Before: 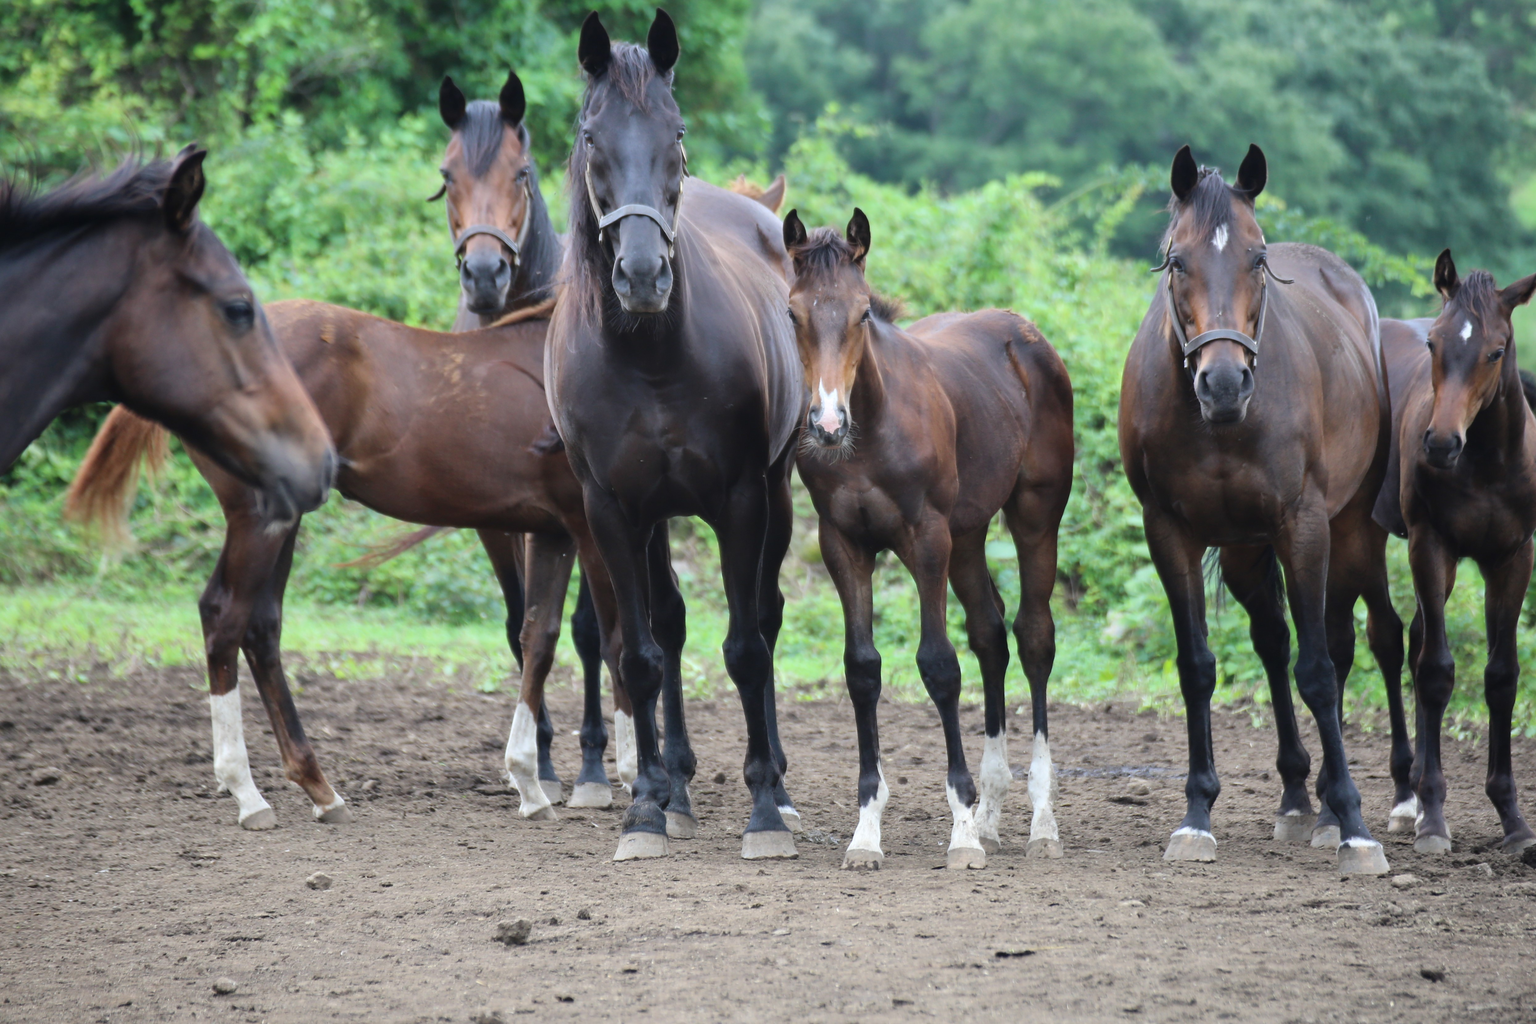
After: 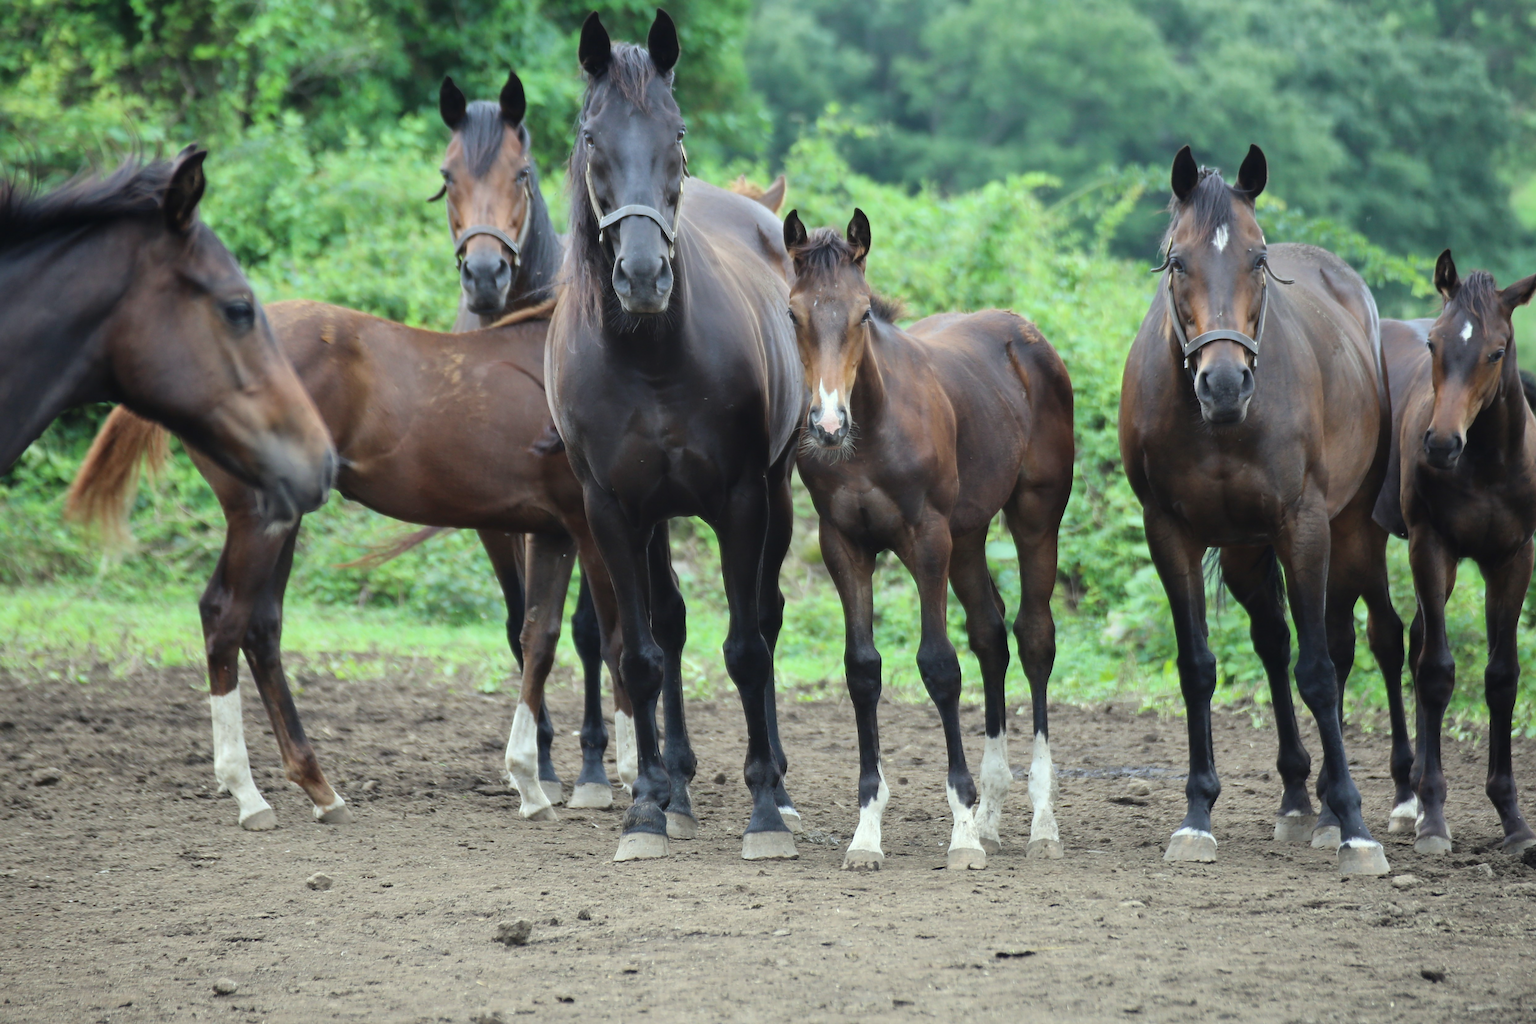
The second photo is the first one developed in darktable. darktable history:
sharpen: amount 0.2
color correction: highlights a* -4.73, highlights b* 5.06, saturation 0.97
